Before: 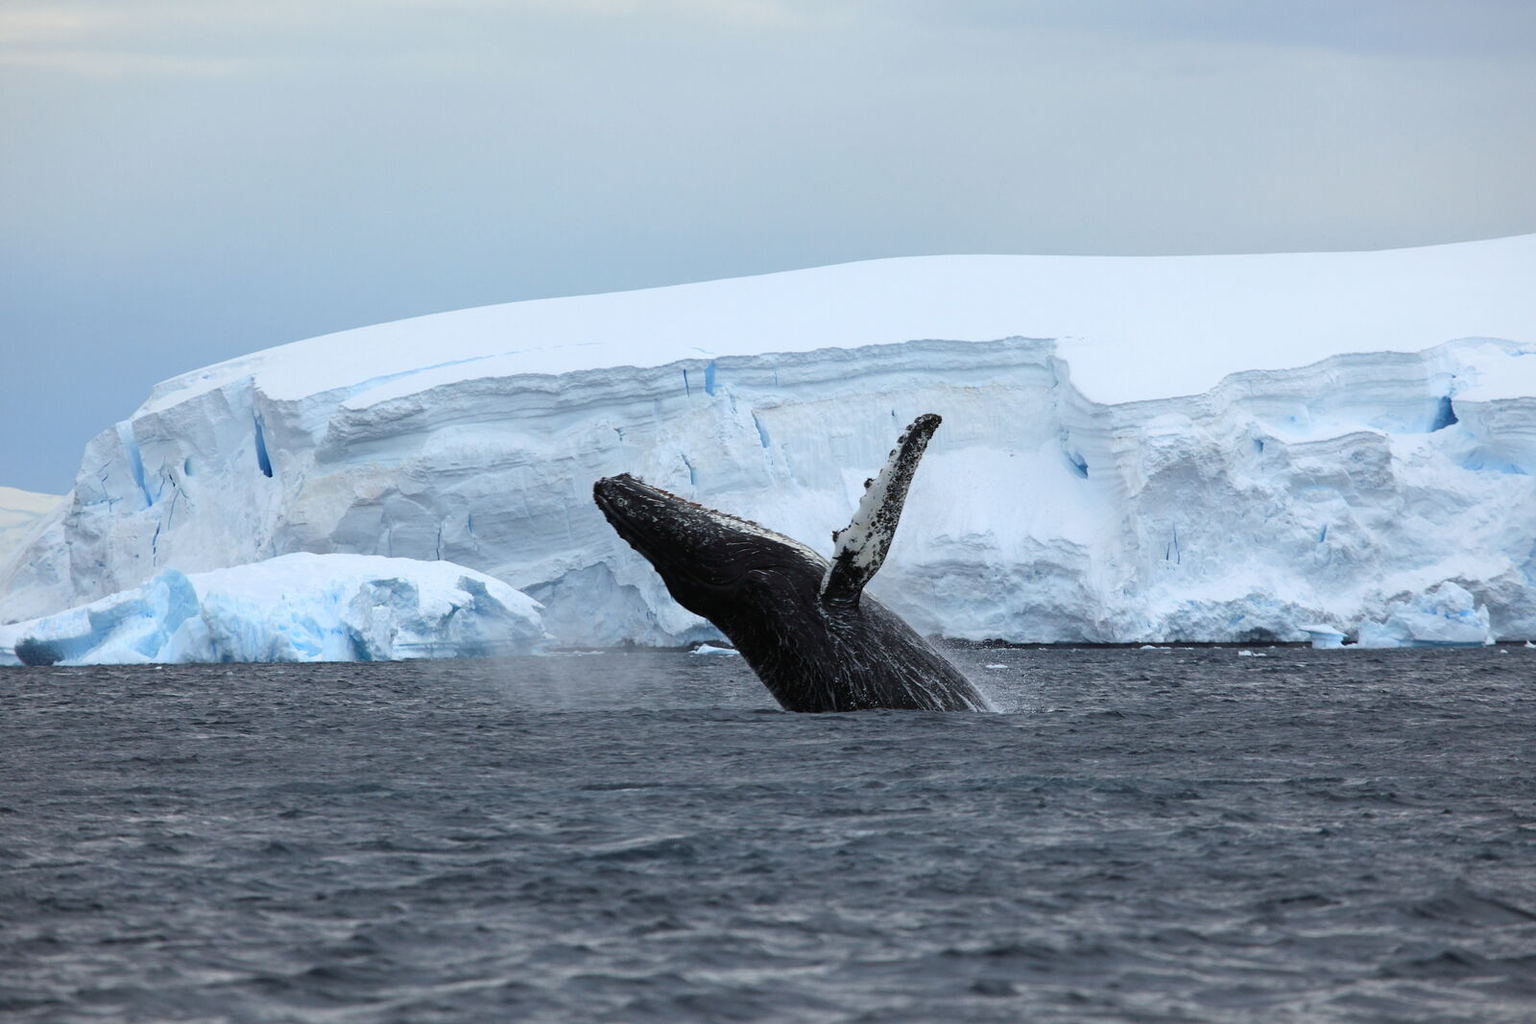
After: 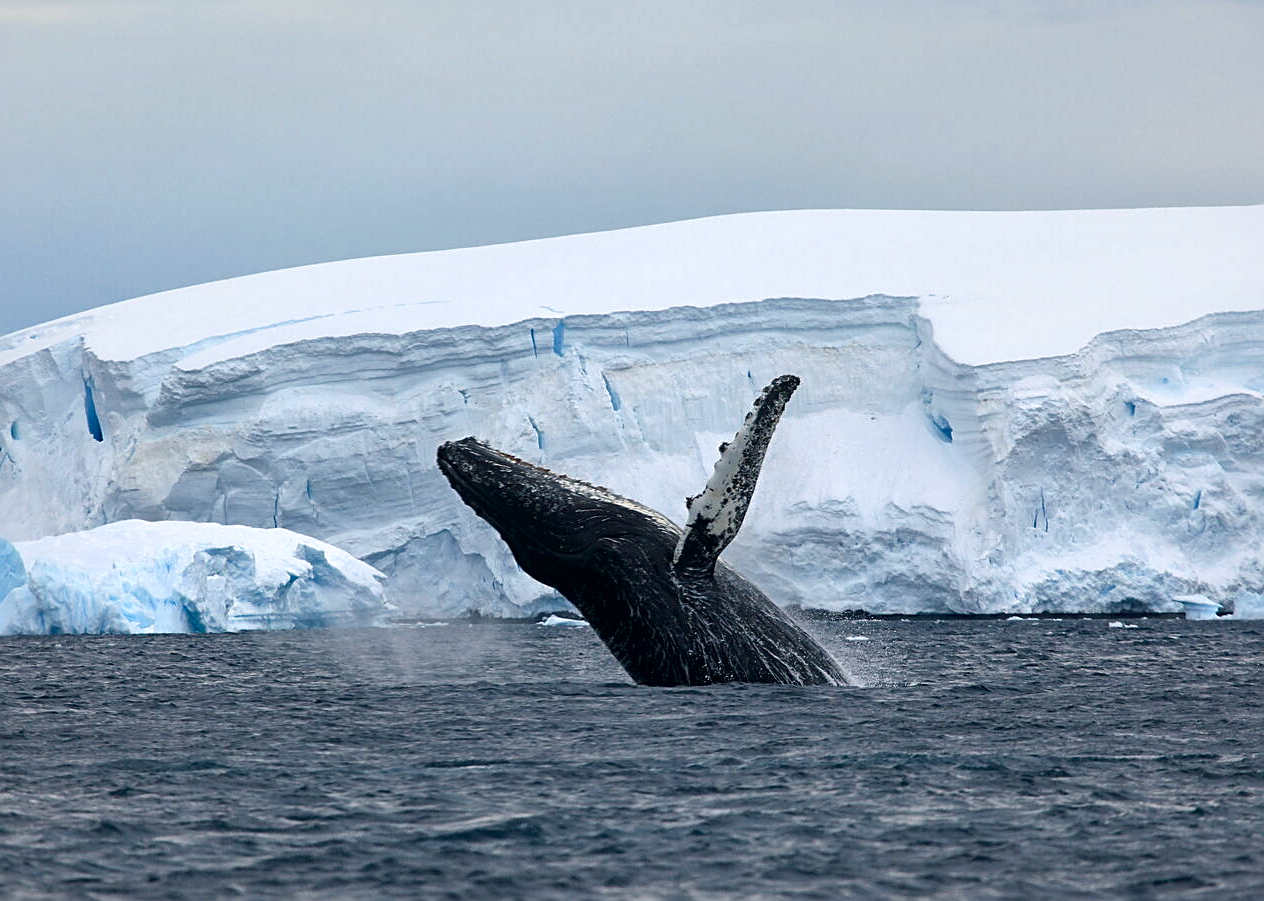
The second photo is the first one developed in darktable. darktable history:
color correction: highlights a* 2.79, highlights b* 5.02, shadows a* -2.61, shadows b* -4.96, saturation 0.786
crop: left 11.375%, top 5.257%, right 9.605%, bottom 10.223%
local contrast: mode bilateral grid, contrast 20, coarseness 50, detail 150%, midtone range 0.2
sharpen: amount 0.489
velvia: strength 31.48%, mid-tones bias 0.205
